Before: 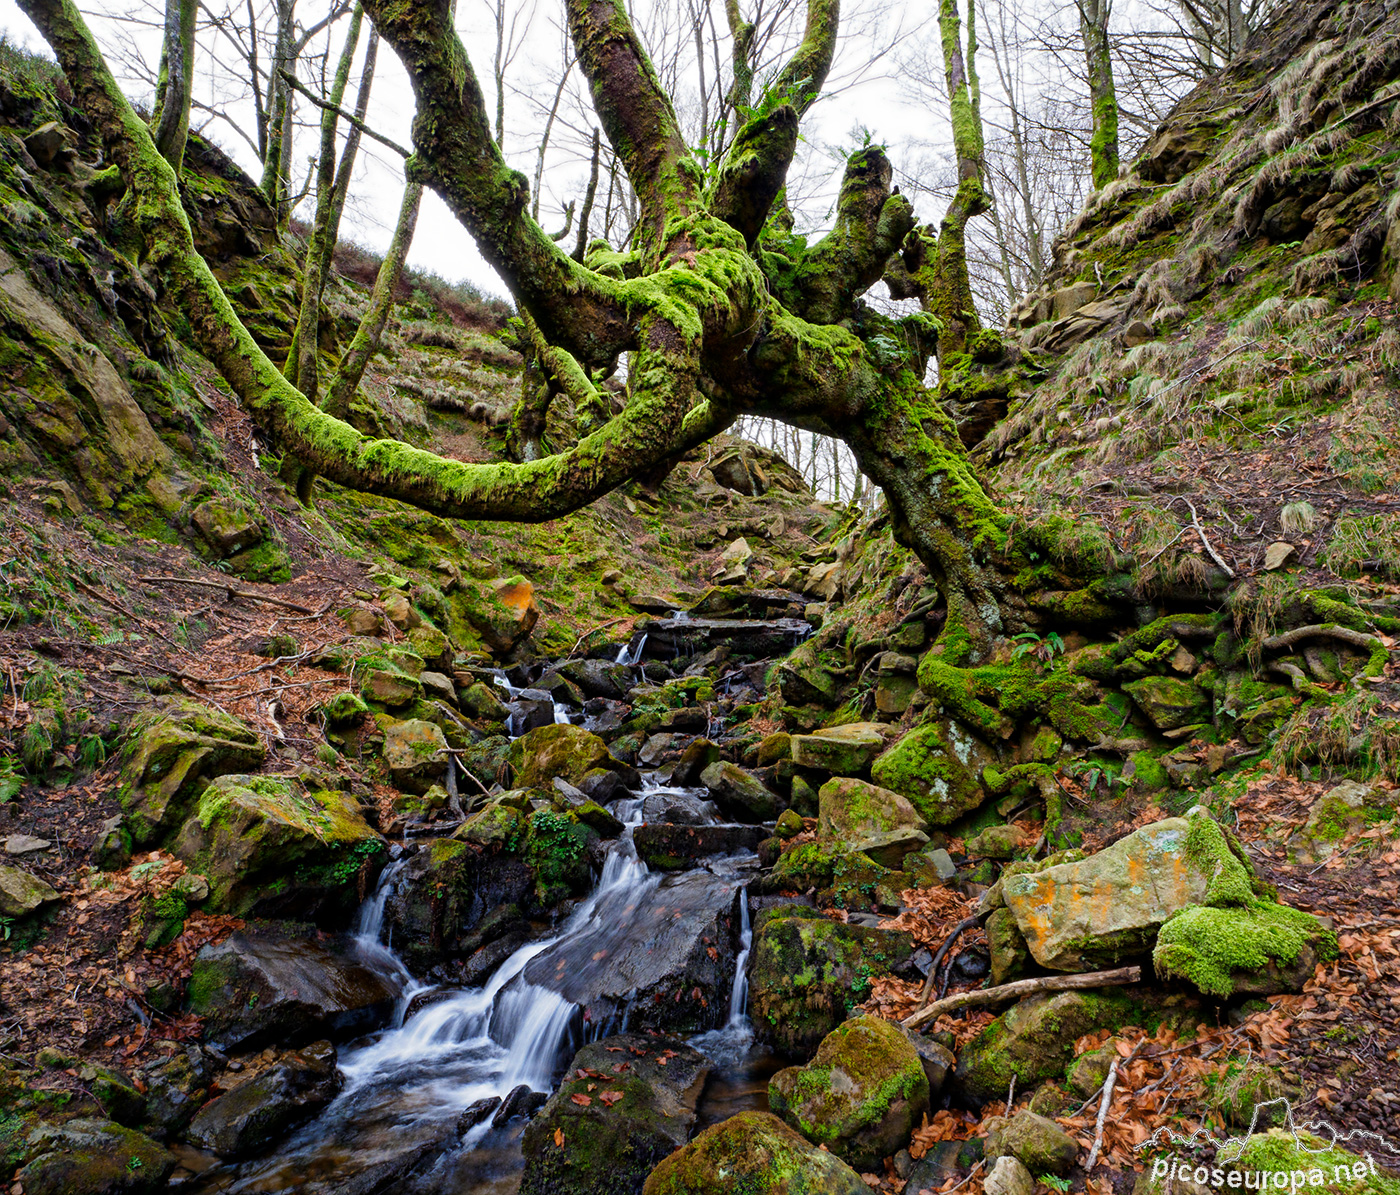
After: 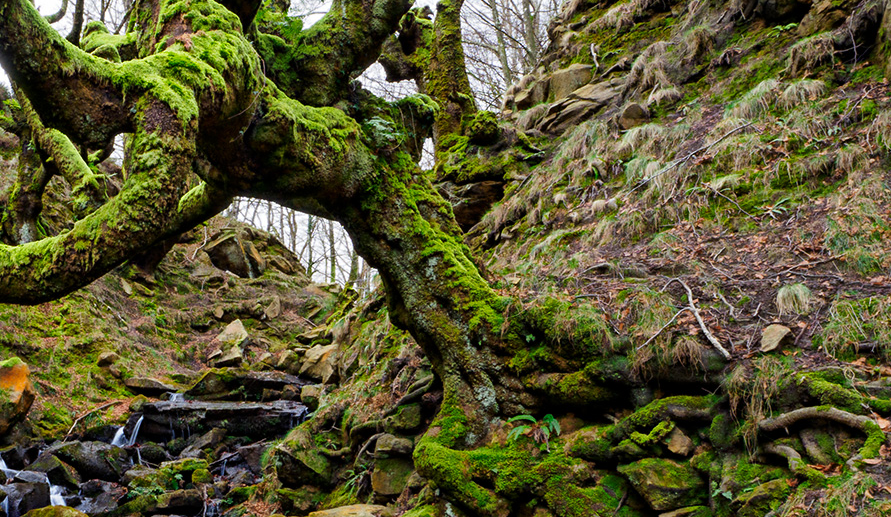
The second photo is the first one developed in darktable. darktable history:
crop: left 36.005%, top 18.293%, right 0.31%, bottom 38.444%
exposure: compensate exposure bias true, compensate highlight preservation false
